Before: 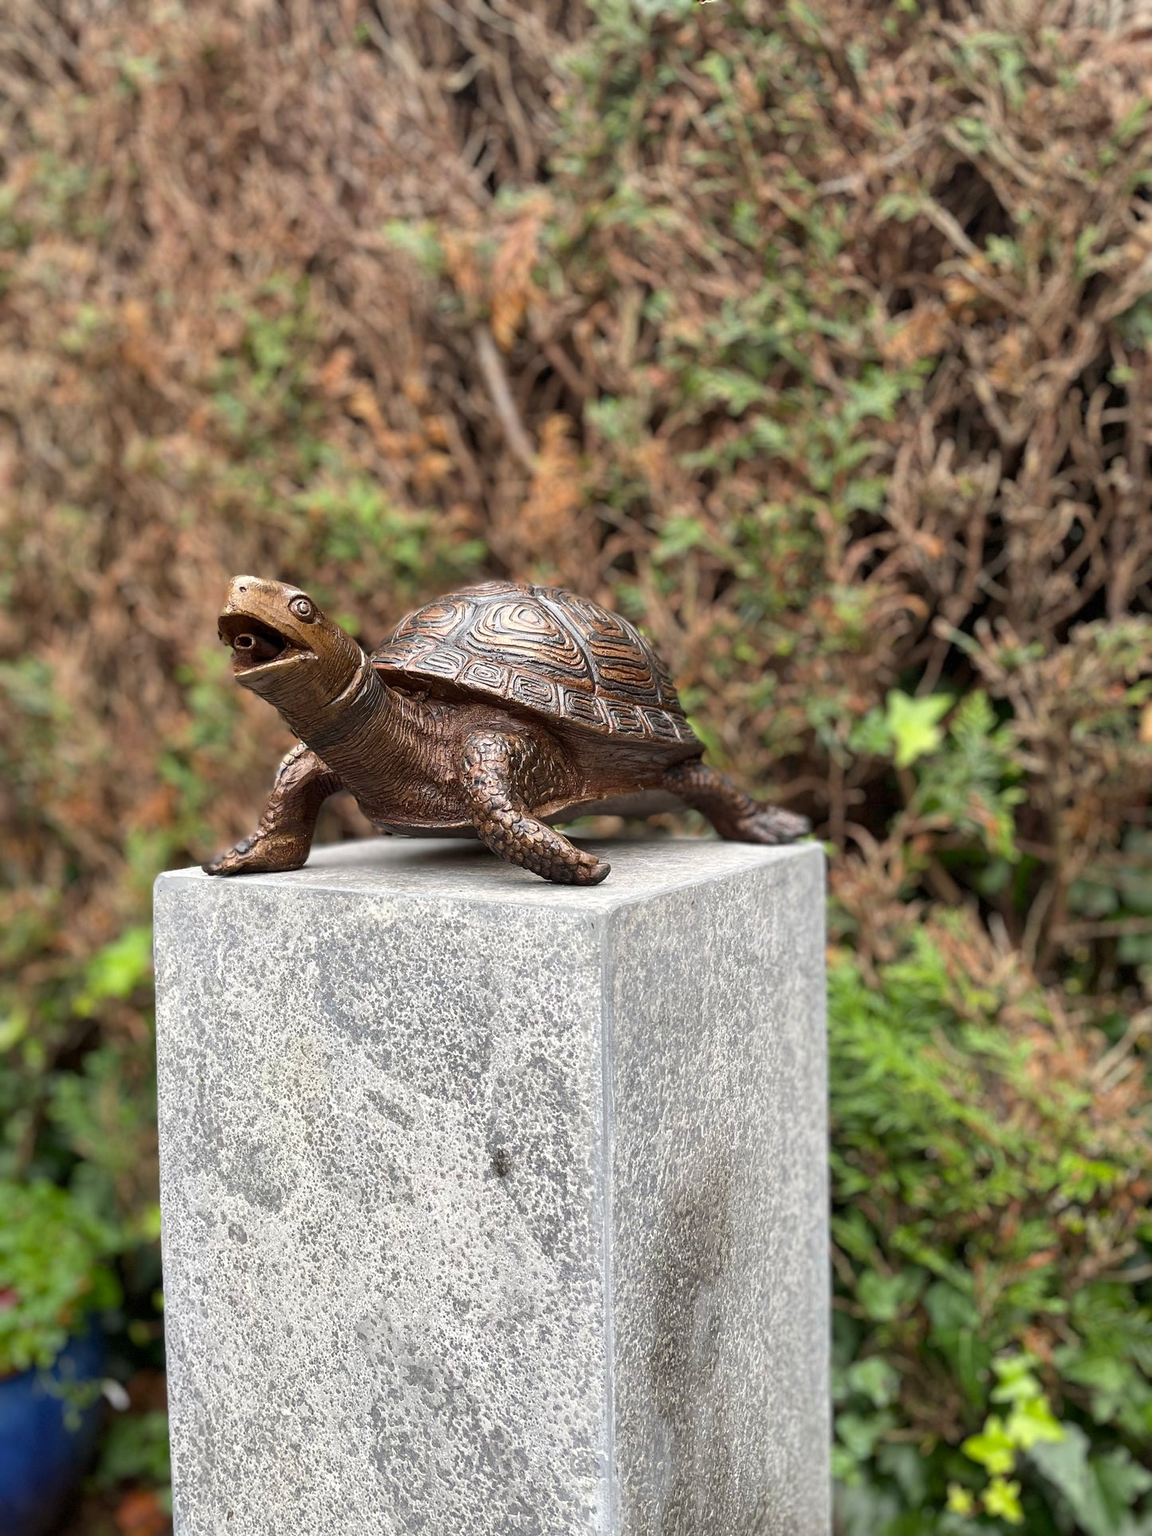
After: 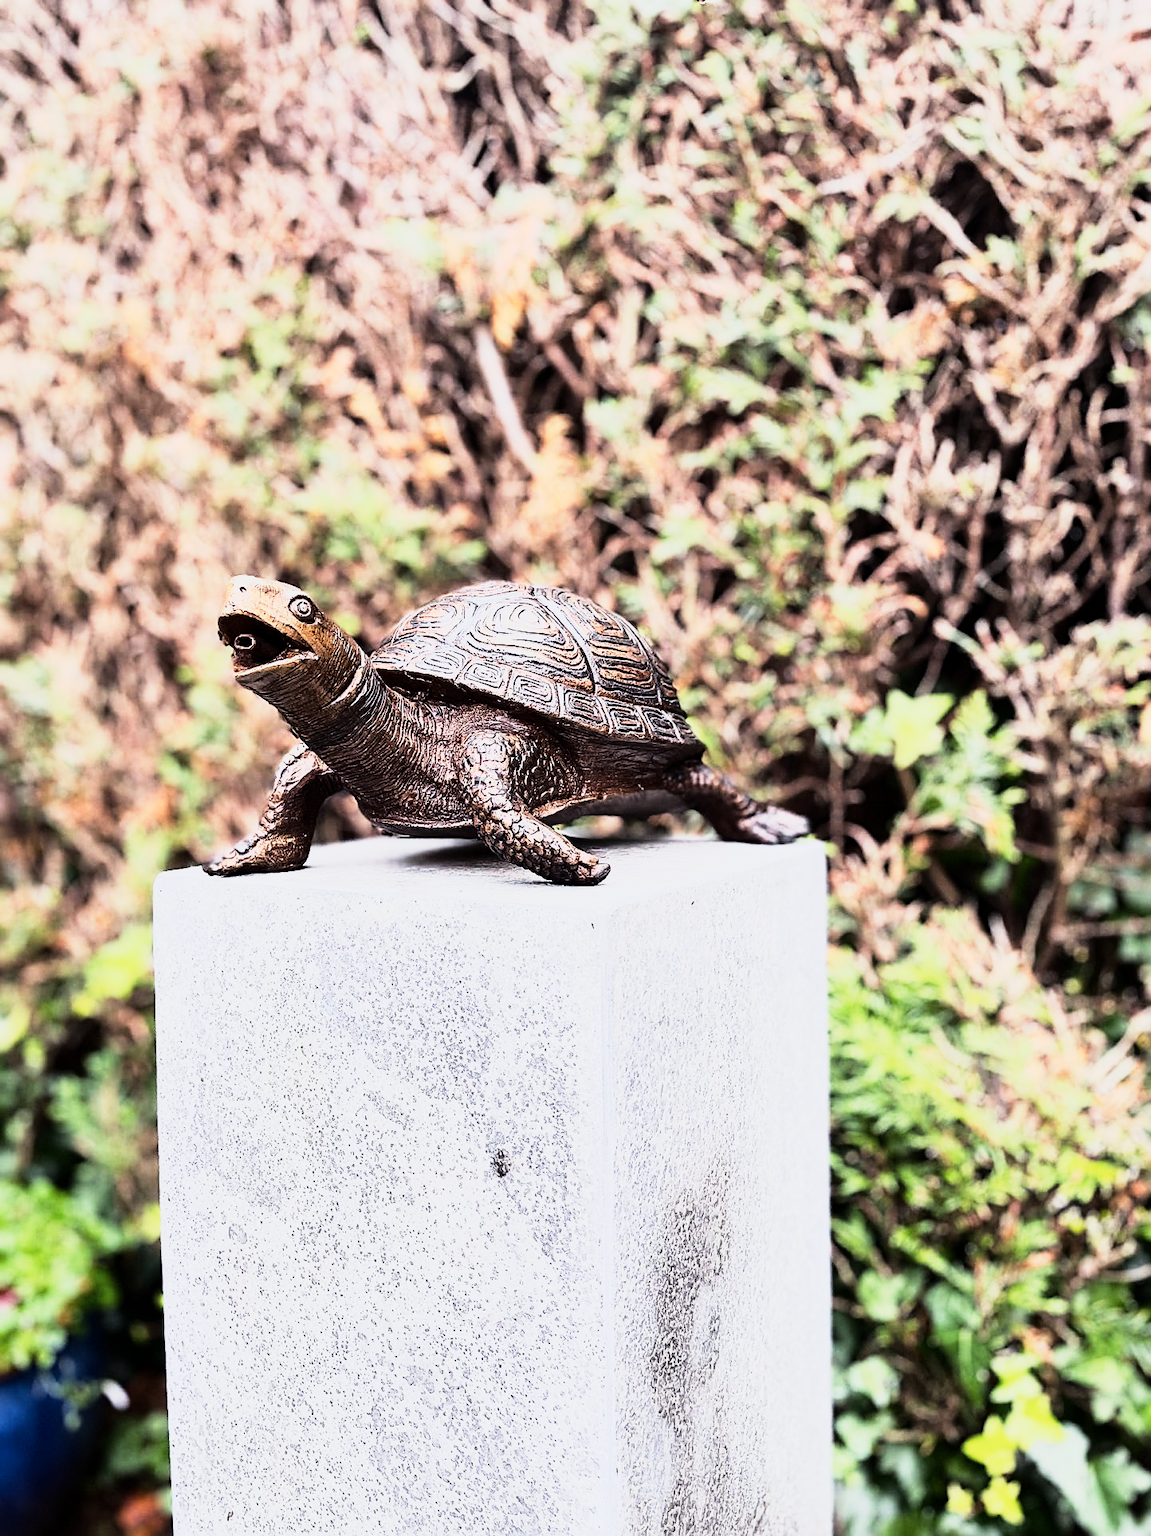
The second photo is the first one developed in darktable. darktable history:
base curve: curves: ch0 [(0, 0) (0.088, 0.125) (0.176, 0.251) (0.354, 0.501) (0.613, 0.749) (1, 0.877)], preserve colors none
rgb curve: curves: ch0 [(0, 0) (0.21, 0.15) (0.24, 0.21) (0.5, 0.75) (0.75, 0.96) (0.89, 0.99) (1, 1)]; ch1 [(0, 0.02) (0.21, 0.13) (0.25, 0.2) (0.5, 0.67) (0.75, 0.9) (0.89, 0.97) (1, 1)]; ch2 [(0, 0.02) (0.21, 0.13) (0.25, 0.2) (0.5, 0.67) (0.75, 0.9) (0.89, 0.97) (1, 1)], compensate middle gray true
sharpen: on, module defaults
color calibration: illuminant as shot in camera, x 0.358, y 0.373, temperature 4628.91 K
color balance: gamma [0.9, 0.988, 0.975, 1.025], gain [1.05, 1, 1, 1]
